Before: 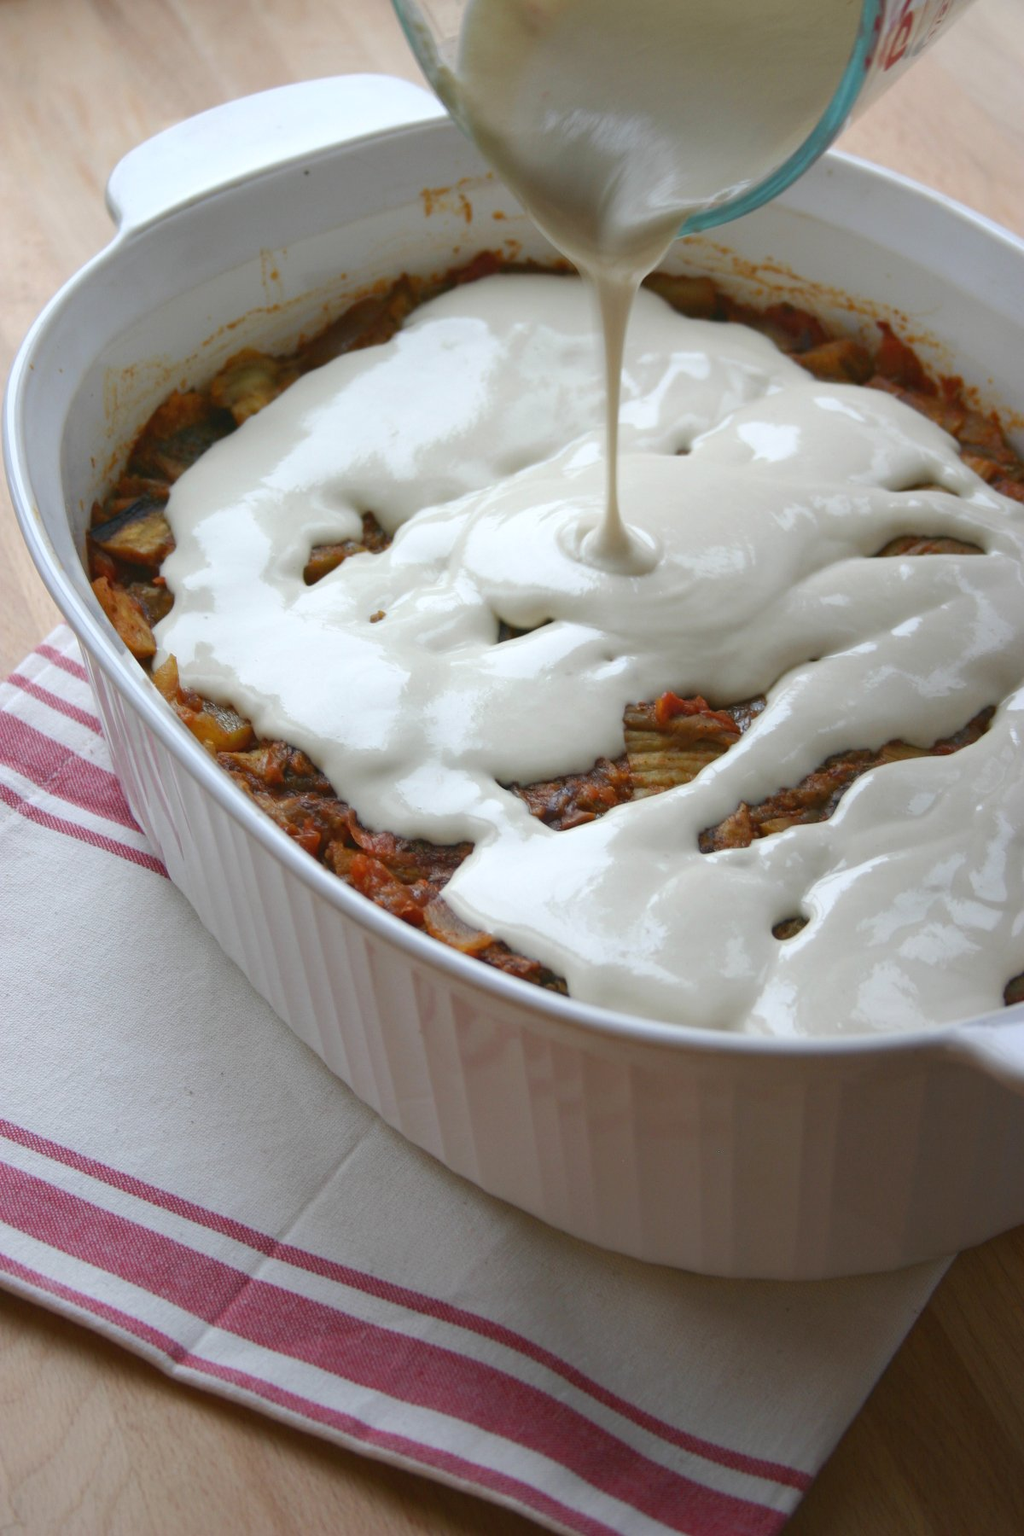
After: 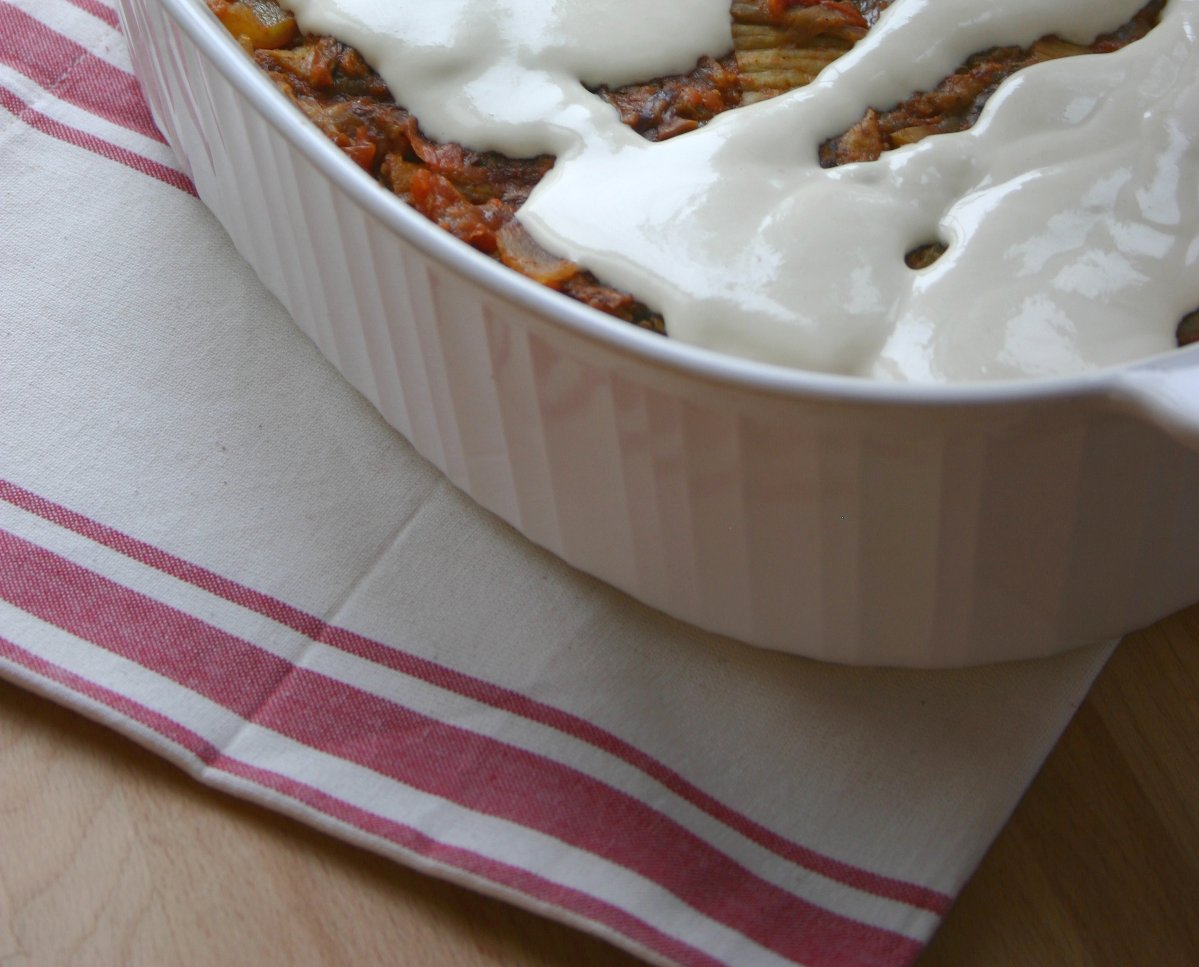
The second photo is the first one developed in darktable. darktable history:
exposure: black level correction 0.001, compensate highlight preservation false
crop and rotate: top 46.237%
